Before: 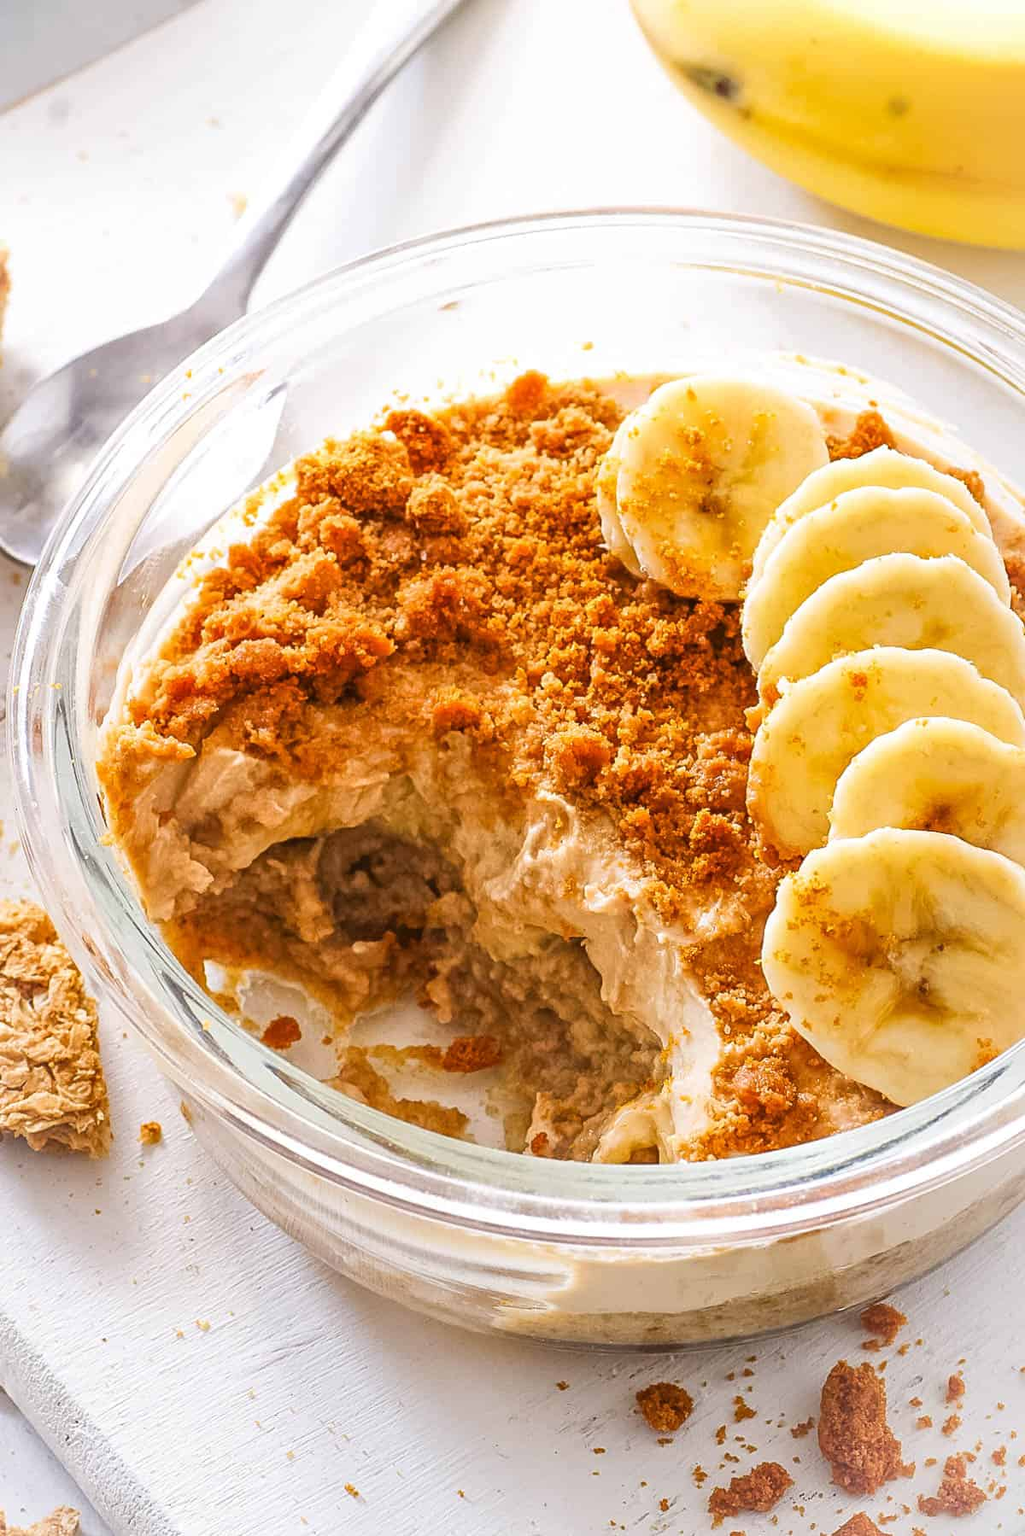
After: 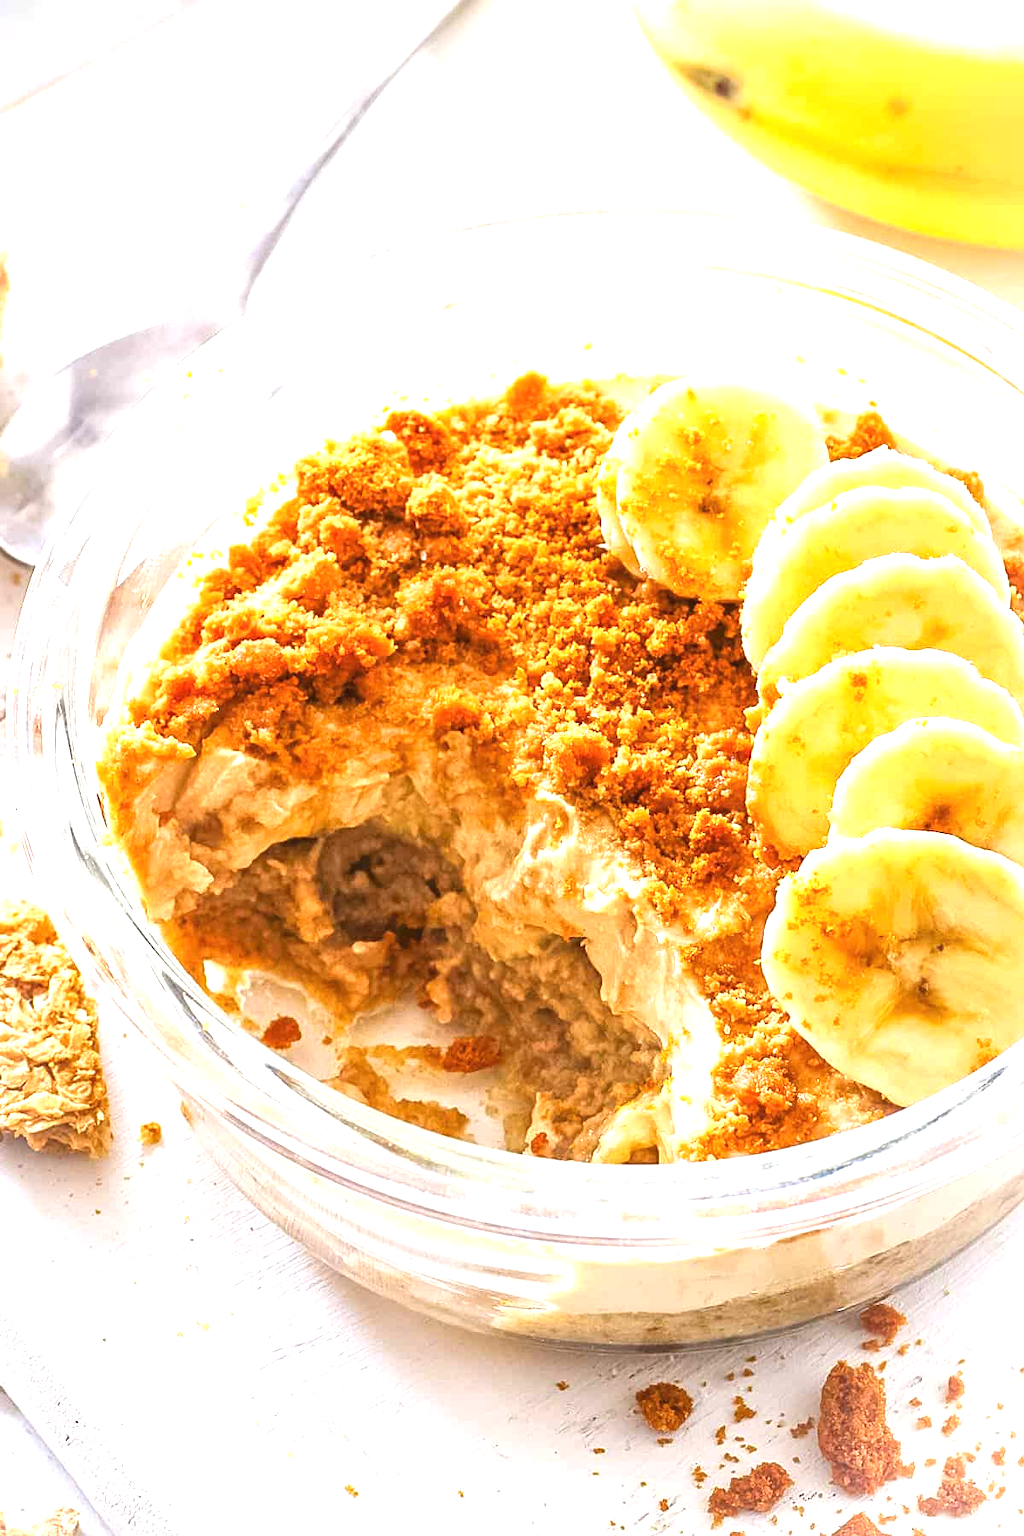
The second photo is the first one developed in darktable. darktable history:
exposure: black level correction -0.001, exposure 0.902 EV, compensate exposure bias true, compensate highlight preservation false
